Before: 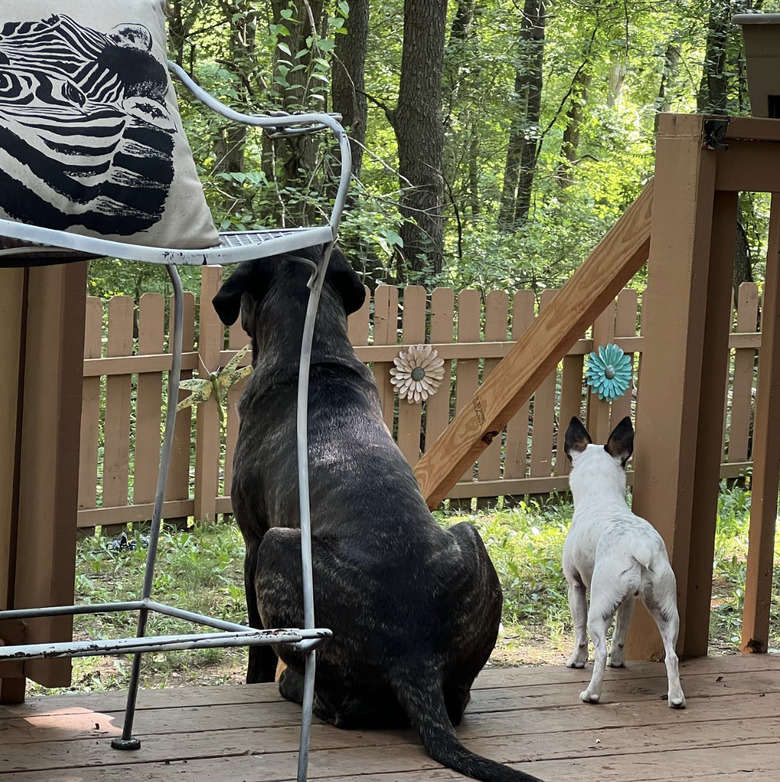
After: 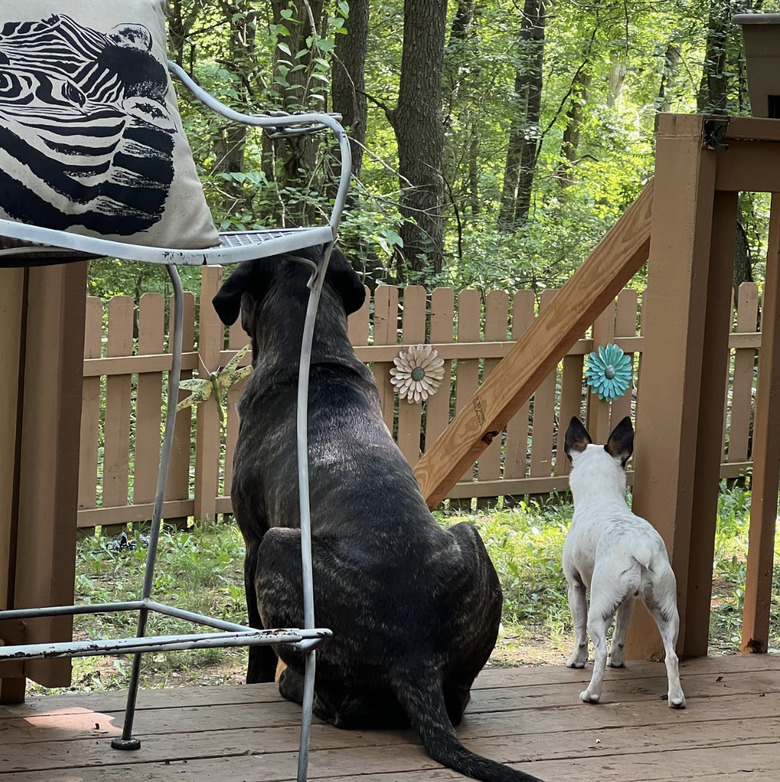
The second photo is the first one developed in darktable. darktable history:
shadows and highlights: shadows 43.73, white point adjustment -1.45, soften with gaussian
exposure: compensate highlight preservation false
